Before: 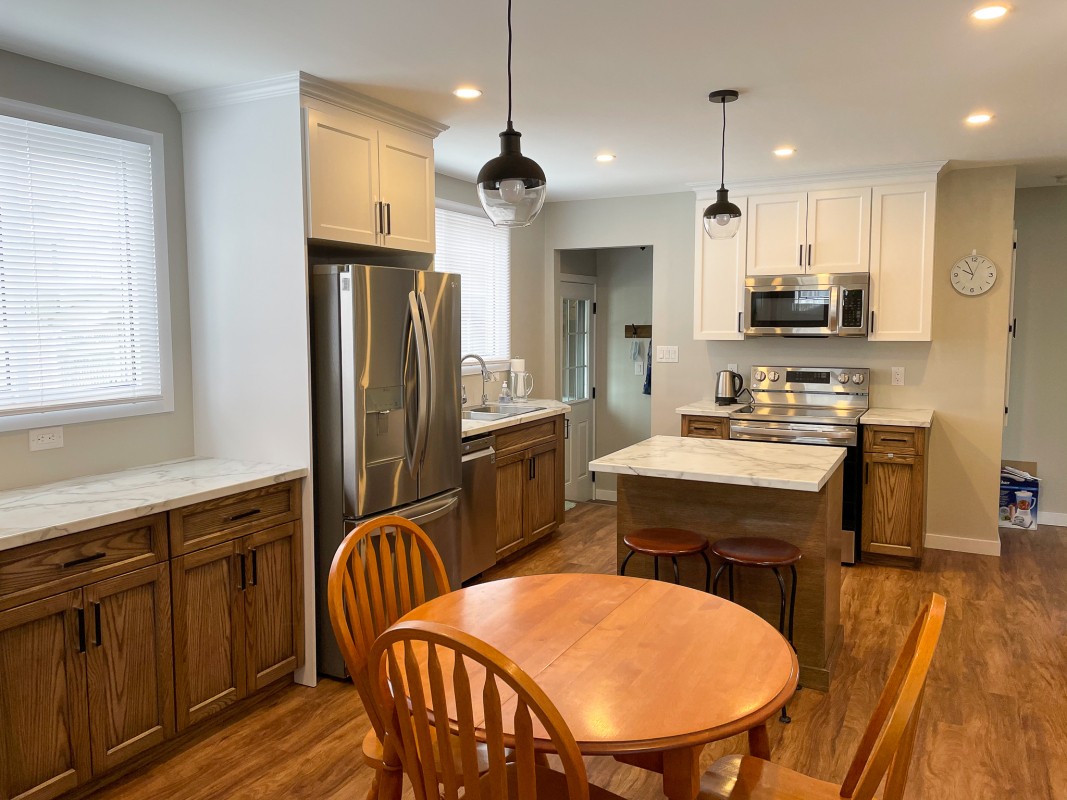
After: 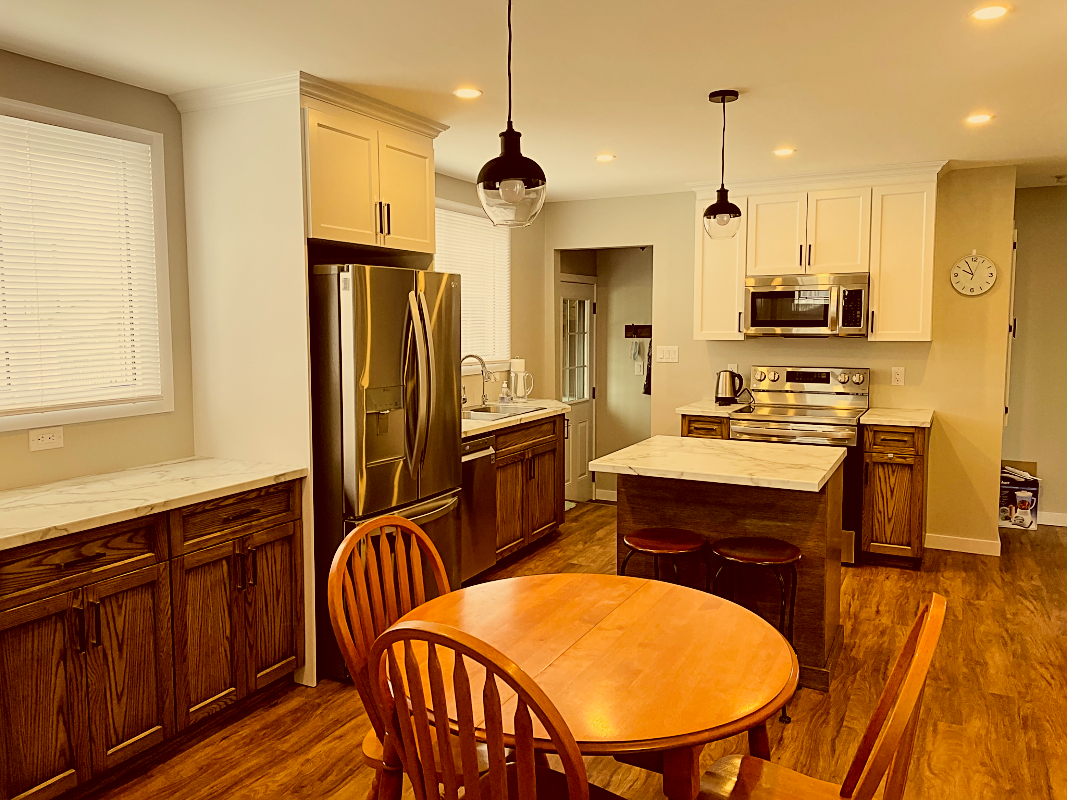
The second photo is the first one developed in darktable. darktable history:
exposure: exposure 0.081 EV, compensate highlight preservation false
tone equalizer: -8 EV 0.06 EV, smoothing diameter 25%, edges refinement/feathering 10, preserve details guided filter
filmic rgb: black relative exposure -5 EV, hardness 2.88, contrast 1.3
sharpen: on, module defaults
color correction: highlights a* 1.12, highlights b* 24.26, shadows a* 15.58, shadows b* 24.26
